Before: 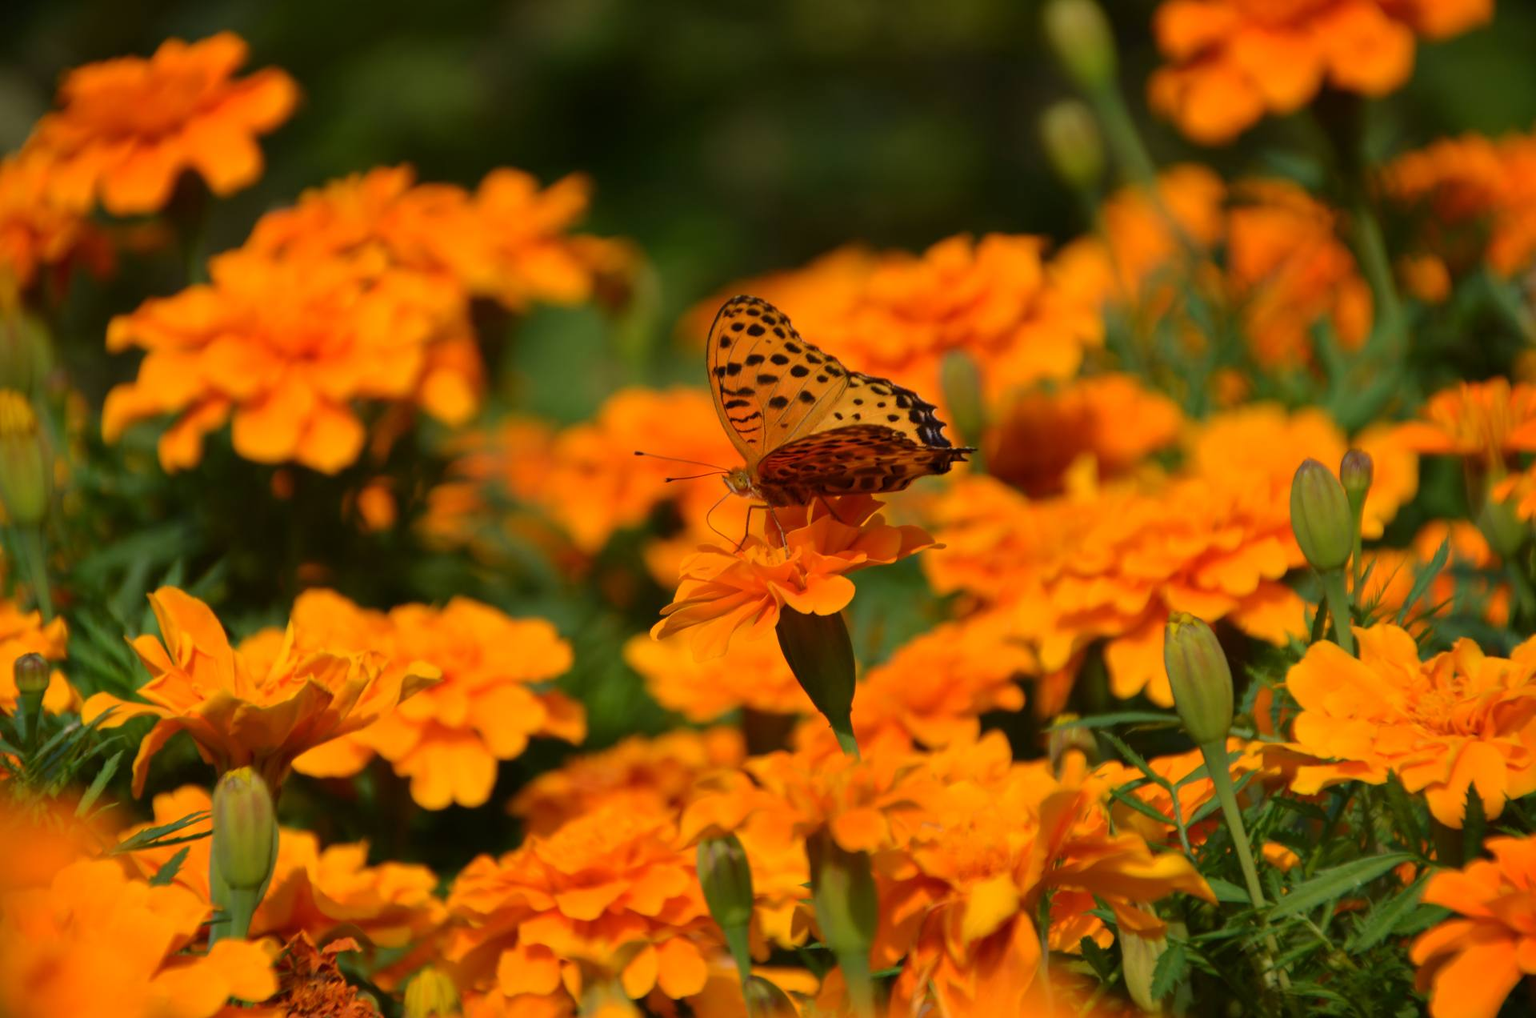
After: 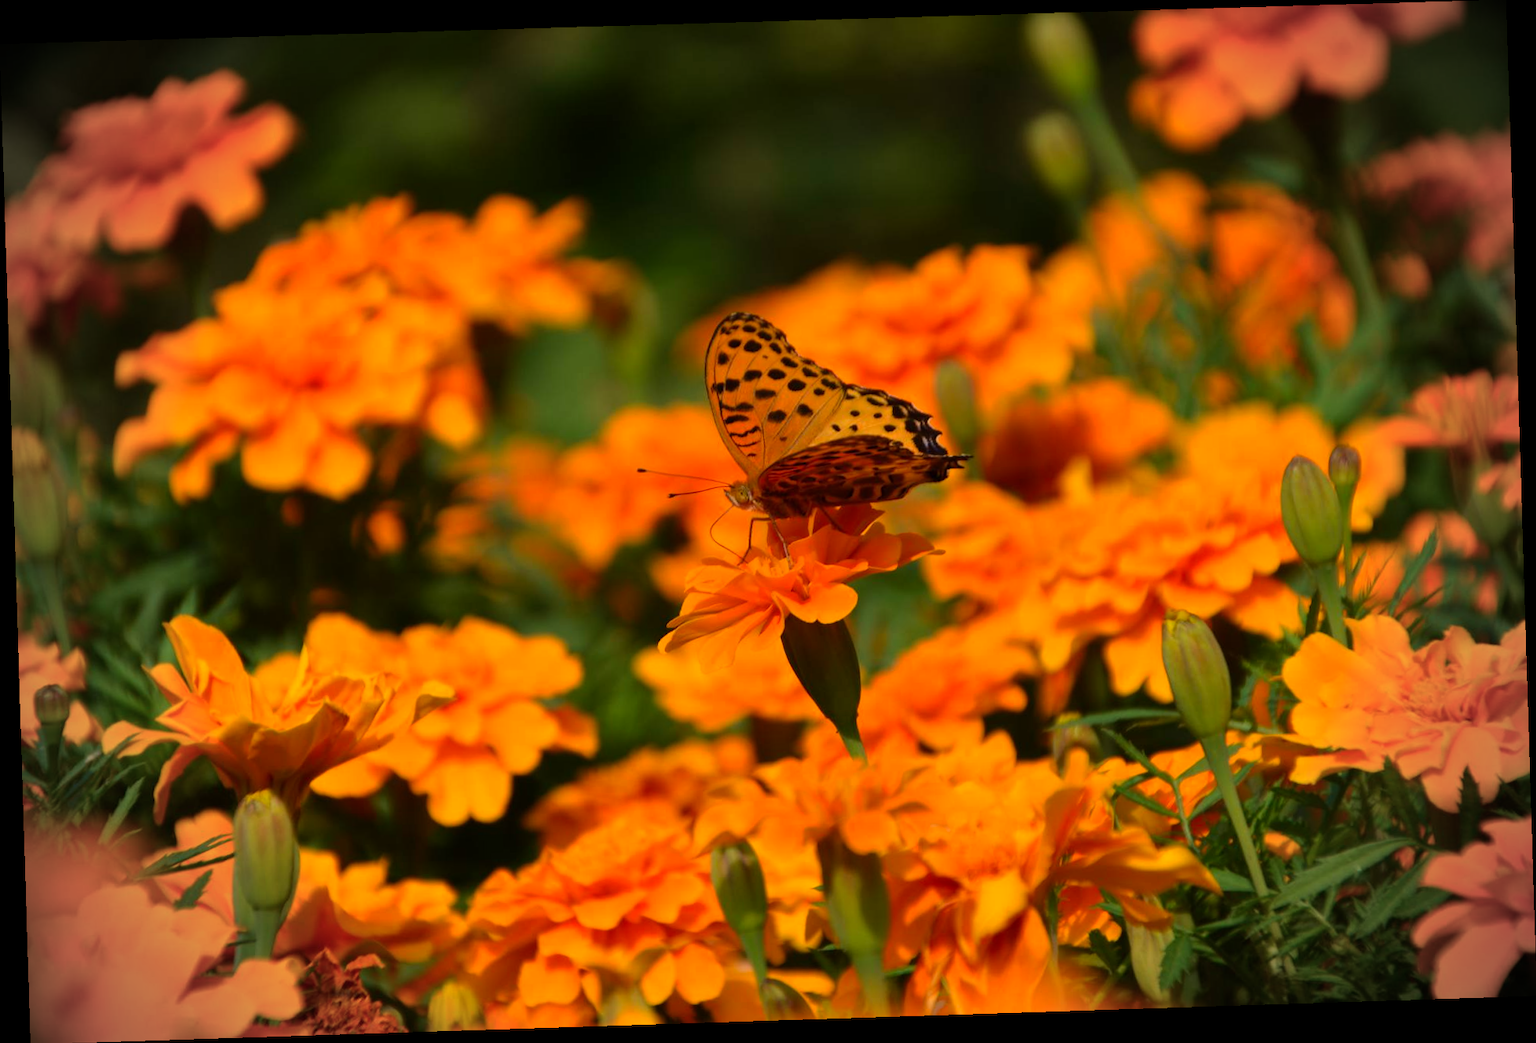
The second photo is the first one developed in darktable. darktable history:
color balance: contrast 10%
rotate and perspective: rotation -1.77°, lens shift (horizontal) 0.004, automatic cropping off
velvia: on, module defaults
vignetting: fall-off start 75%, brightness -0.692, width/height ratio 1.084
